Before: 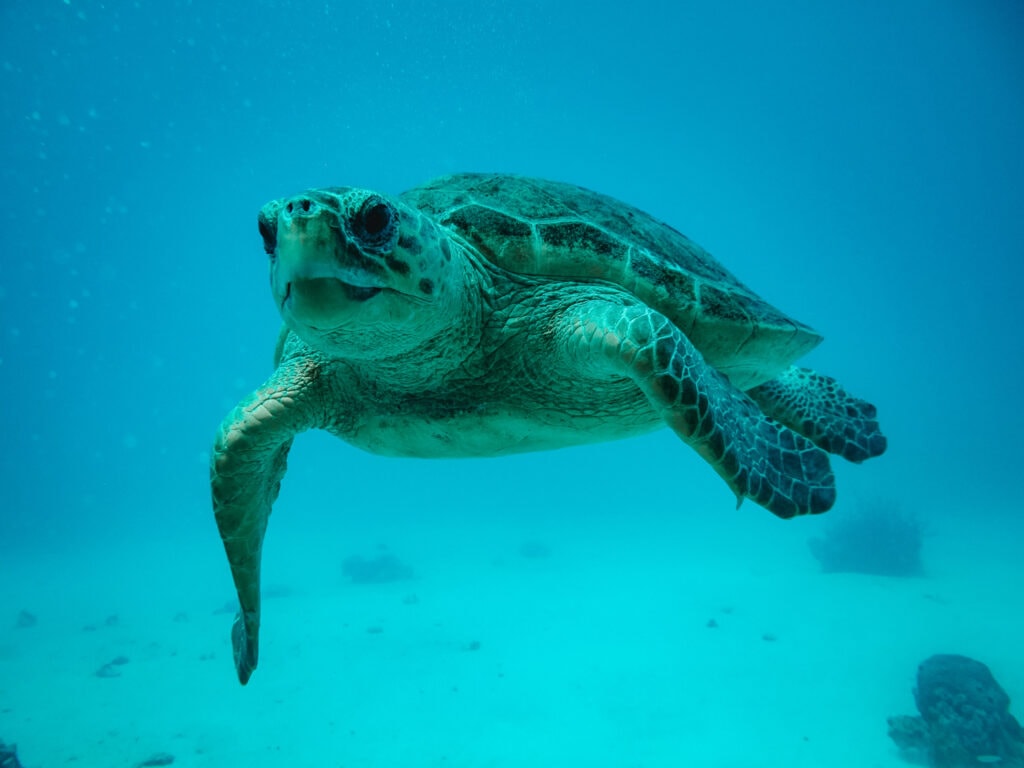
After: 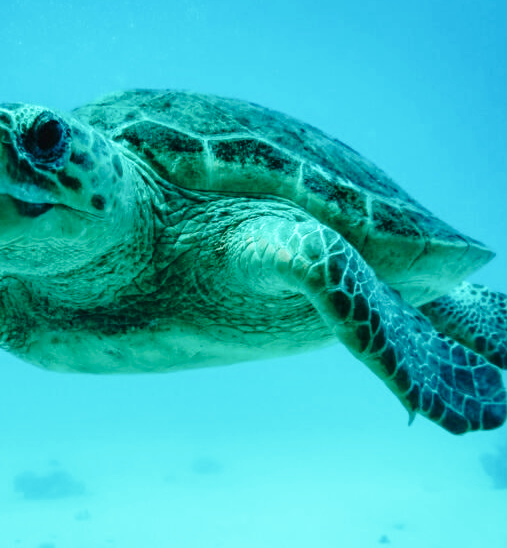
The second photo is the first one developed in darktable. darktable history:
local contrast: highlights 100%, shadows 100%, detail 120%, midtone range 0.2
crop: left 32.075%, top 10.976%, right 18.355%, bottom 17.596%
base curve: curves: ch0 [(0, 0) (0.028, 0.03) (0.121, 0.232) (0.46, 0.748) (0.859, 0.968) (1, 1)], preserve colors none
